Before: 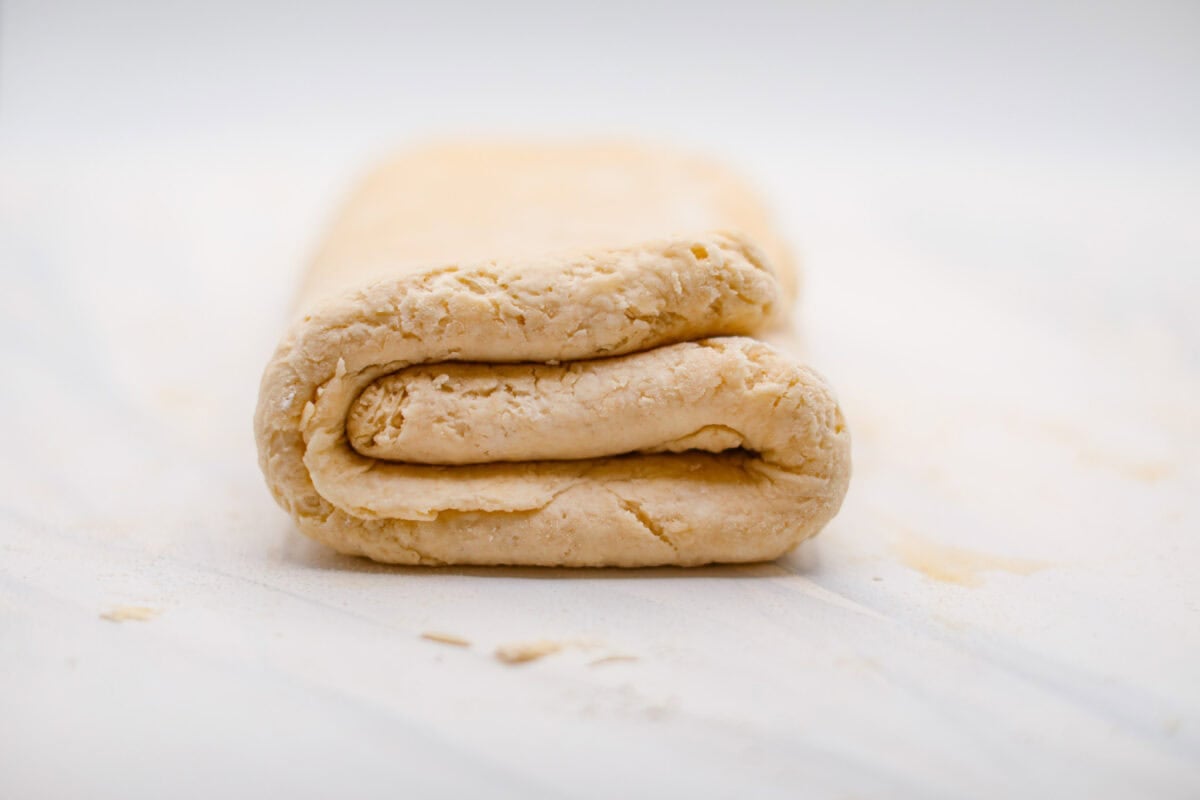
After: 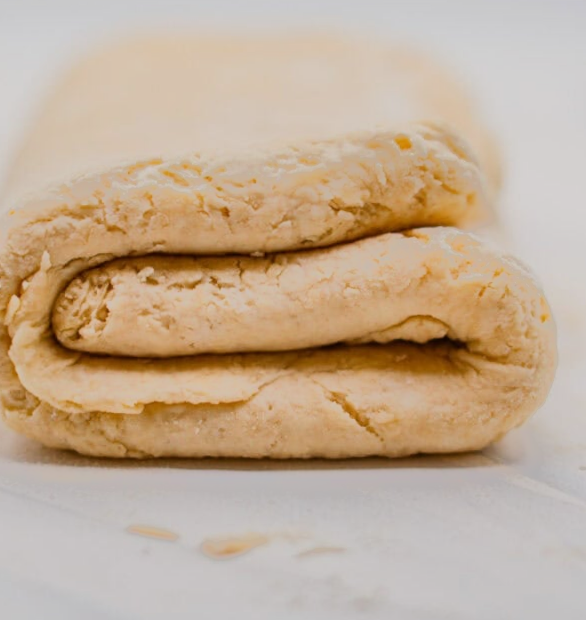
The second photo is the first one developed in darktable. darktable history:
tone equalizer: -7 EV -0.63 EV, -6 EV 1 EV, -5 EV -0.45 EV, -4 EV 0.43 EV, -3 EV 0.41 EV, -2 EV 0.15 EV, -1 EV -0.15 EV, +0 EV -0.39 EV, smoothing diameter 25%, edges refinement/feathering 10, preserve details guided filter
crop and rotate: angle 0.02°, left 24.353%, top 13.219%, right 26.156%, bottom 8.224%
rotate and perspective: rotation -0.45°, automatic cropping original format, crop left 0.008, crop right 0.992, crop top 0.012, crop bottom 0.988
